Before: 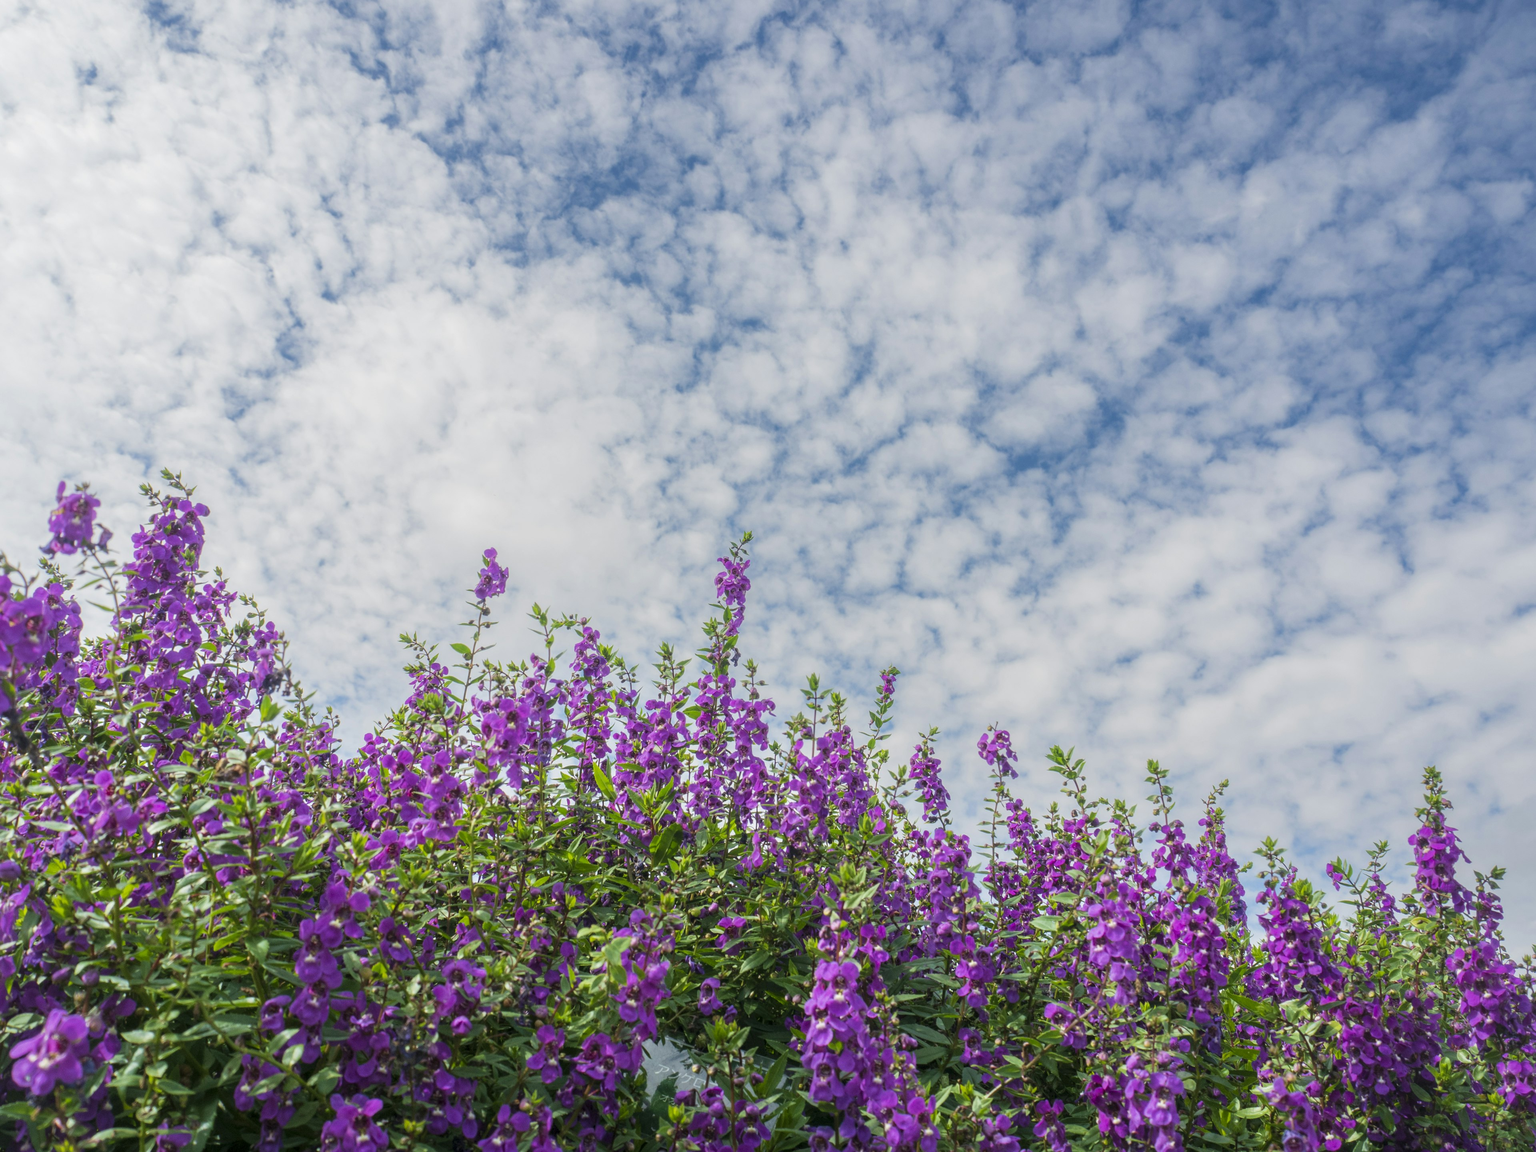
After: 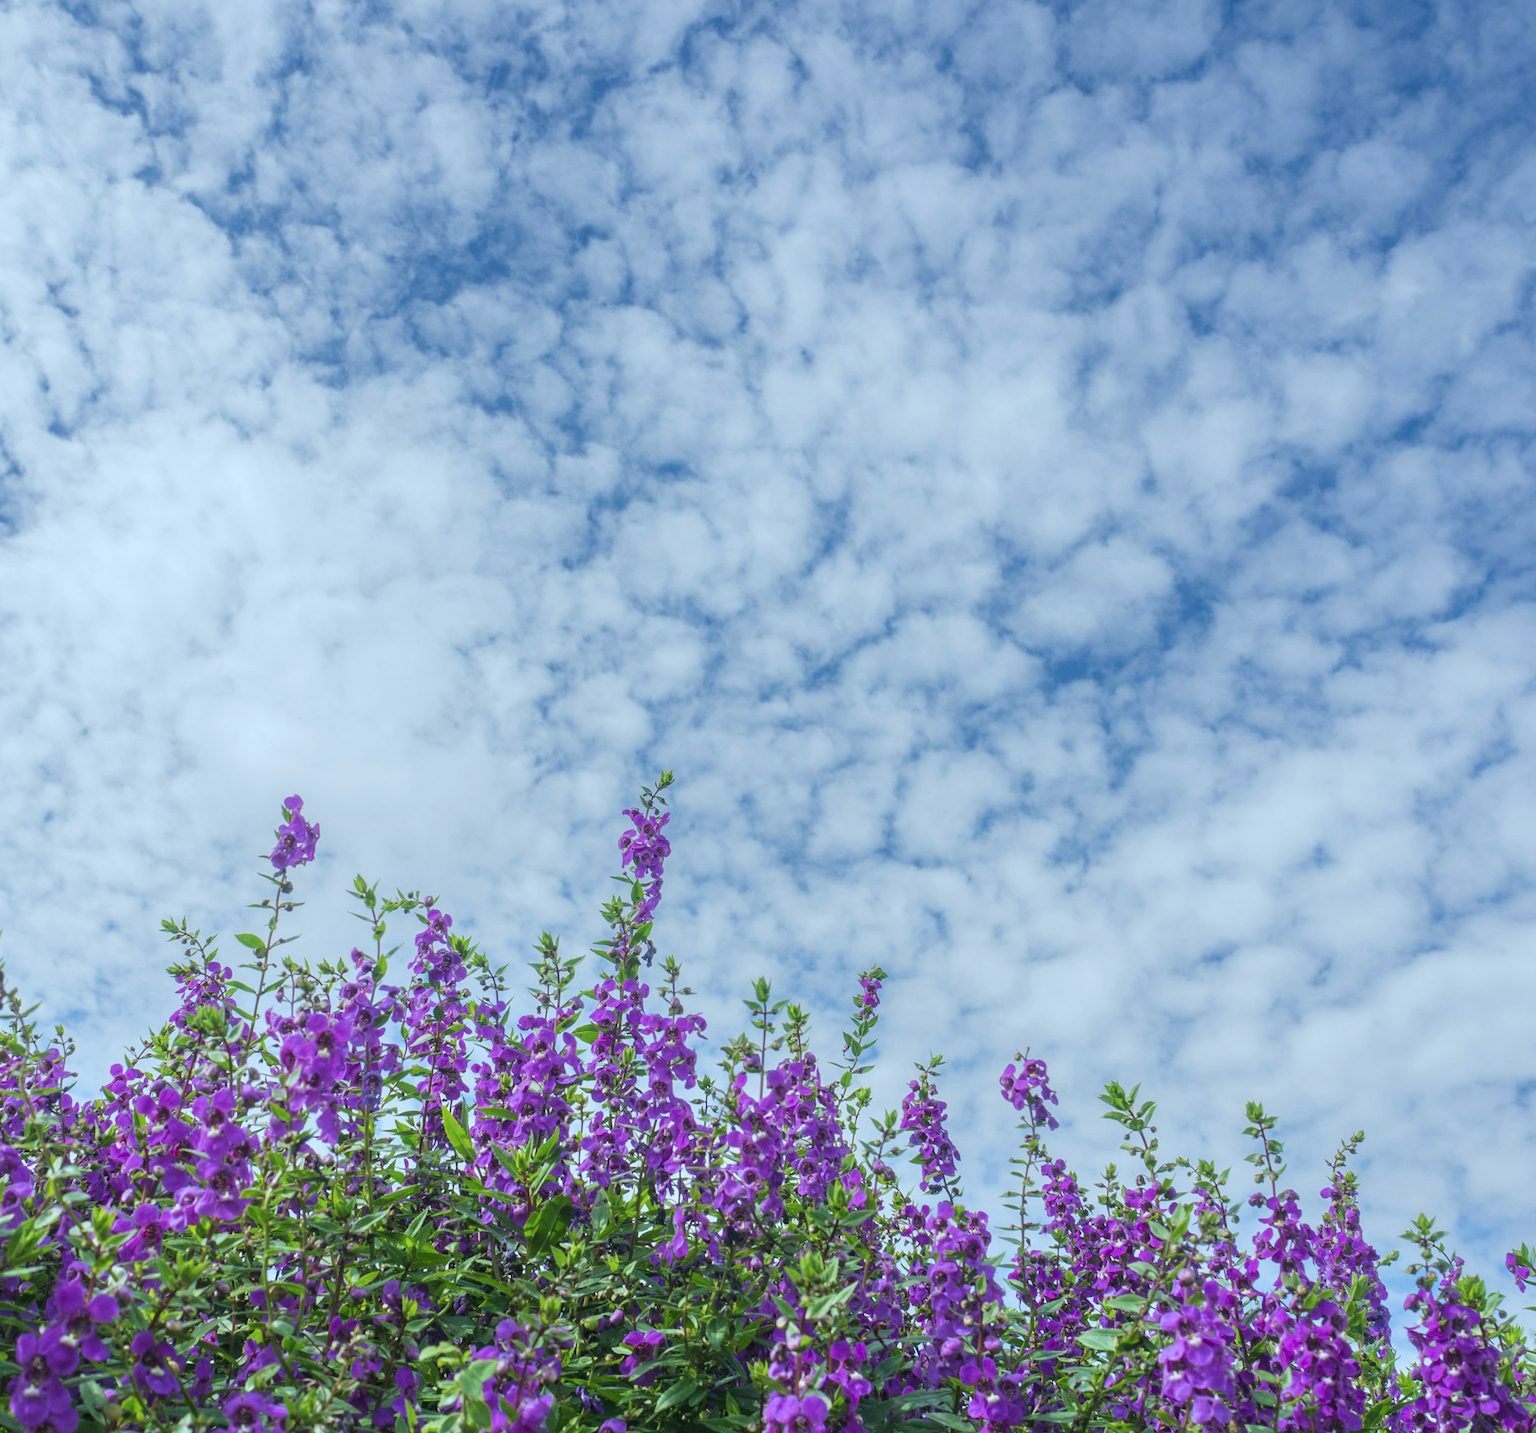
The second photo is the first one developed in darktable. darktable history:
crop: left 18.783%, right 12.28%, bottom 14.177%
color calibration: illuminant F (fluorescent), F source F9 (Cool White Deluxe 4150 K) – high CRI, x 0.374, y 0.373, temperature 4149.69 K
